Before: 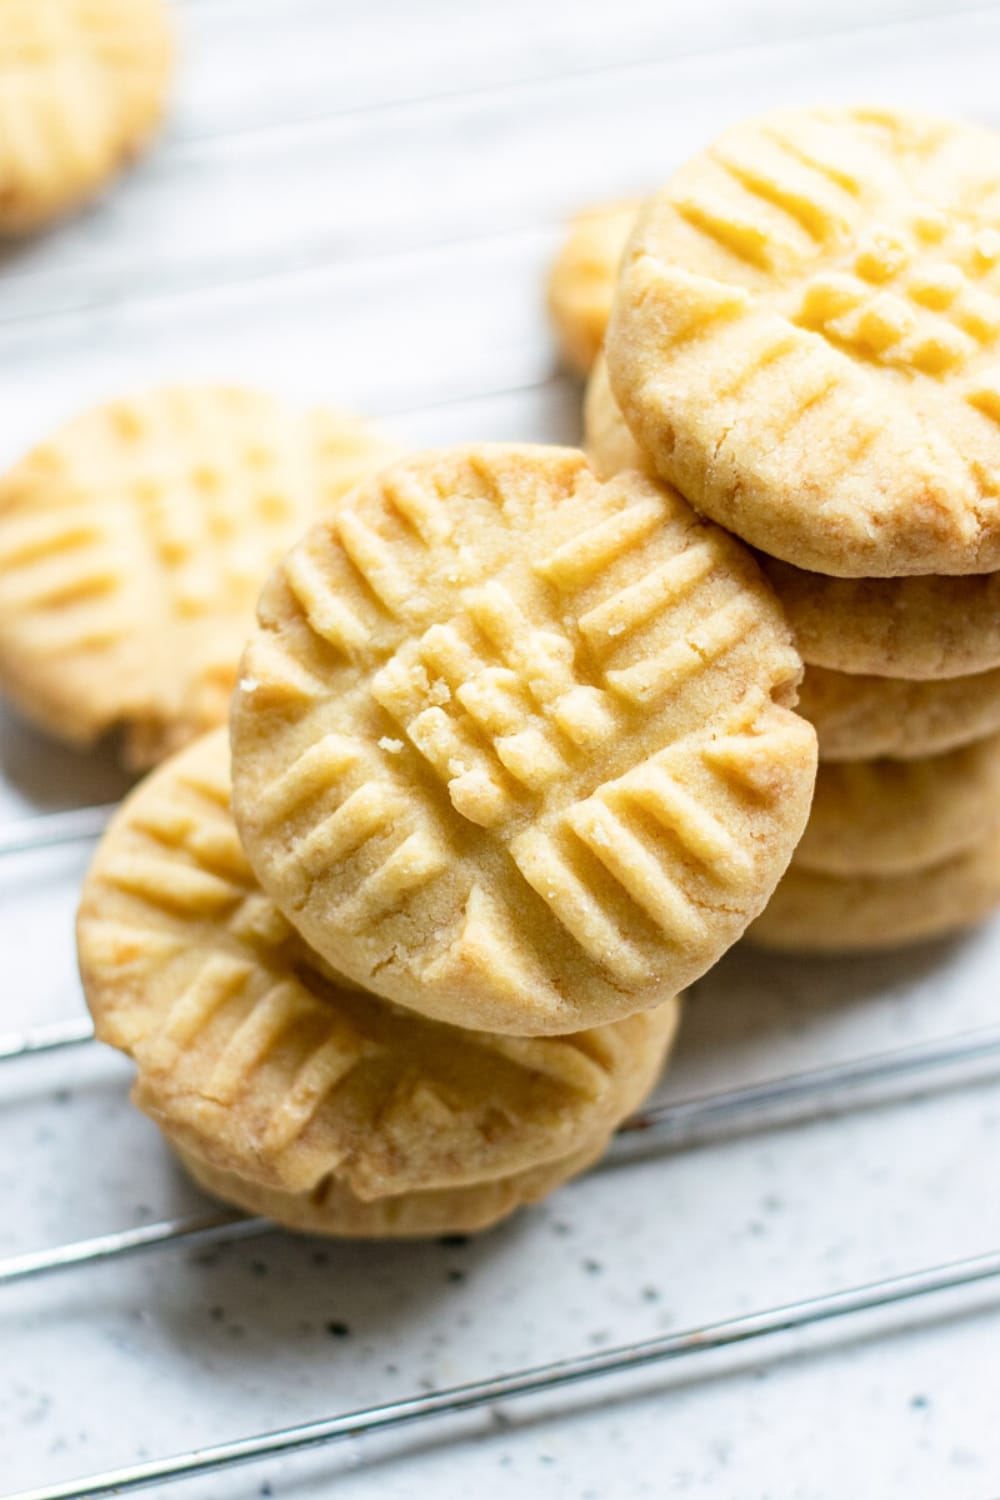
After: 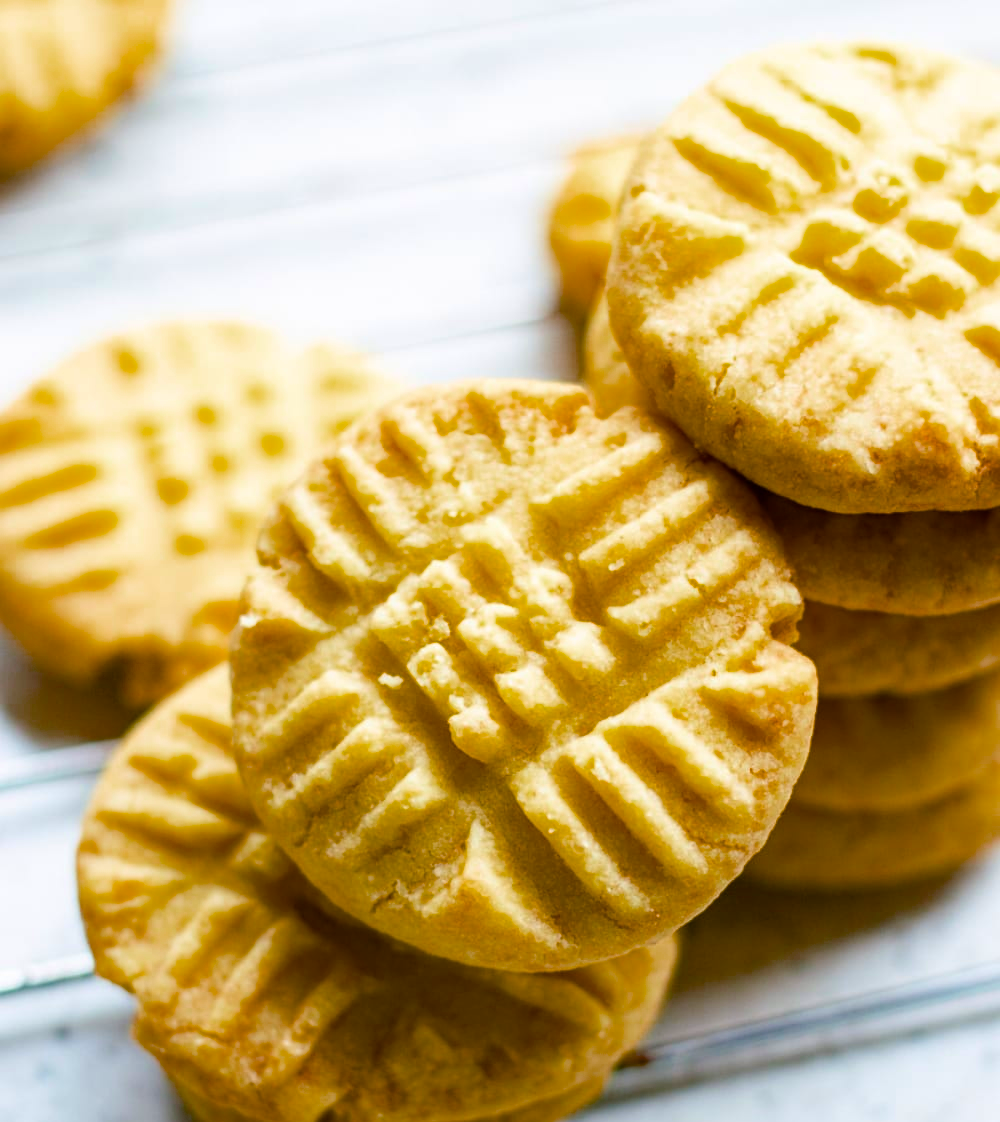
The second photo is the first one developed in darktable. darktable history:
crop: top 4.273%, bottom 20.866%
color balance rgb: perceptual saturation grading › global saturation 36.842%, perceptual saturation grading › shadows 34.944%, global vibrance 16.704%, saturation formula JzAzBz (2021)
